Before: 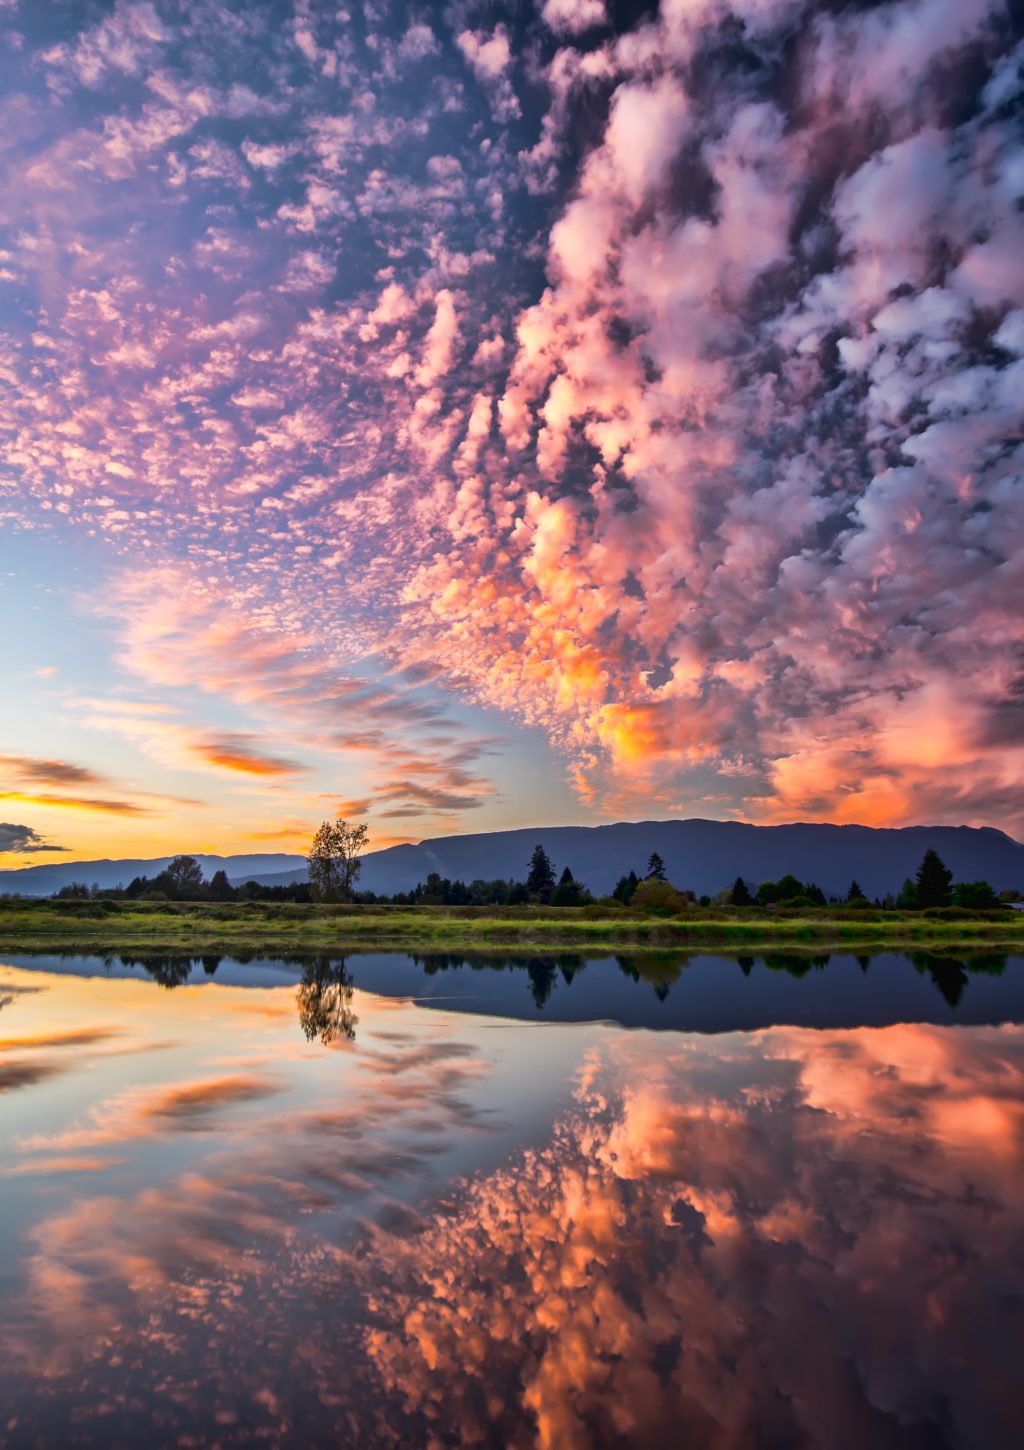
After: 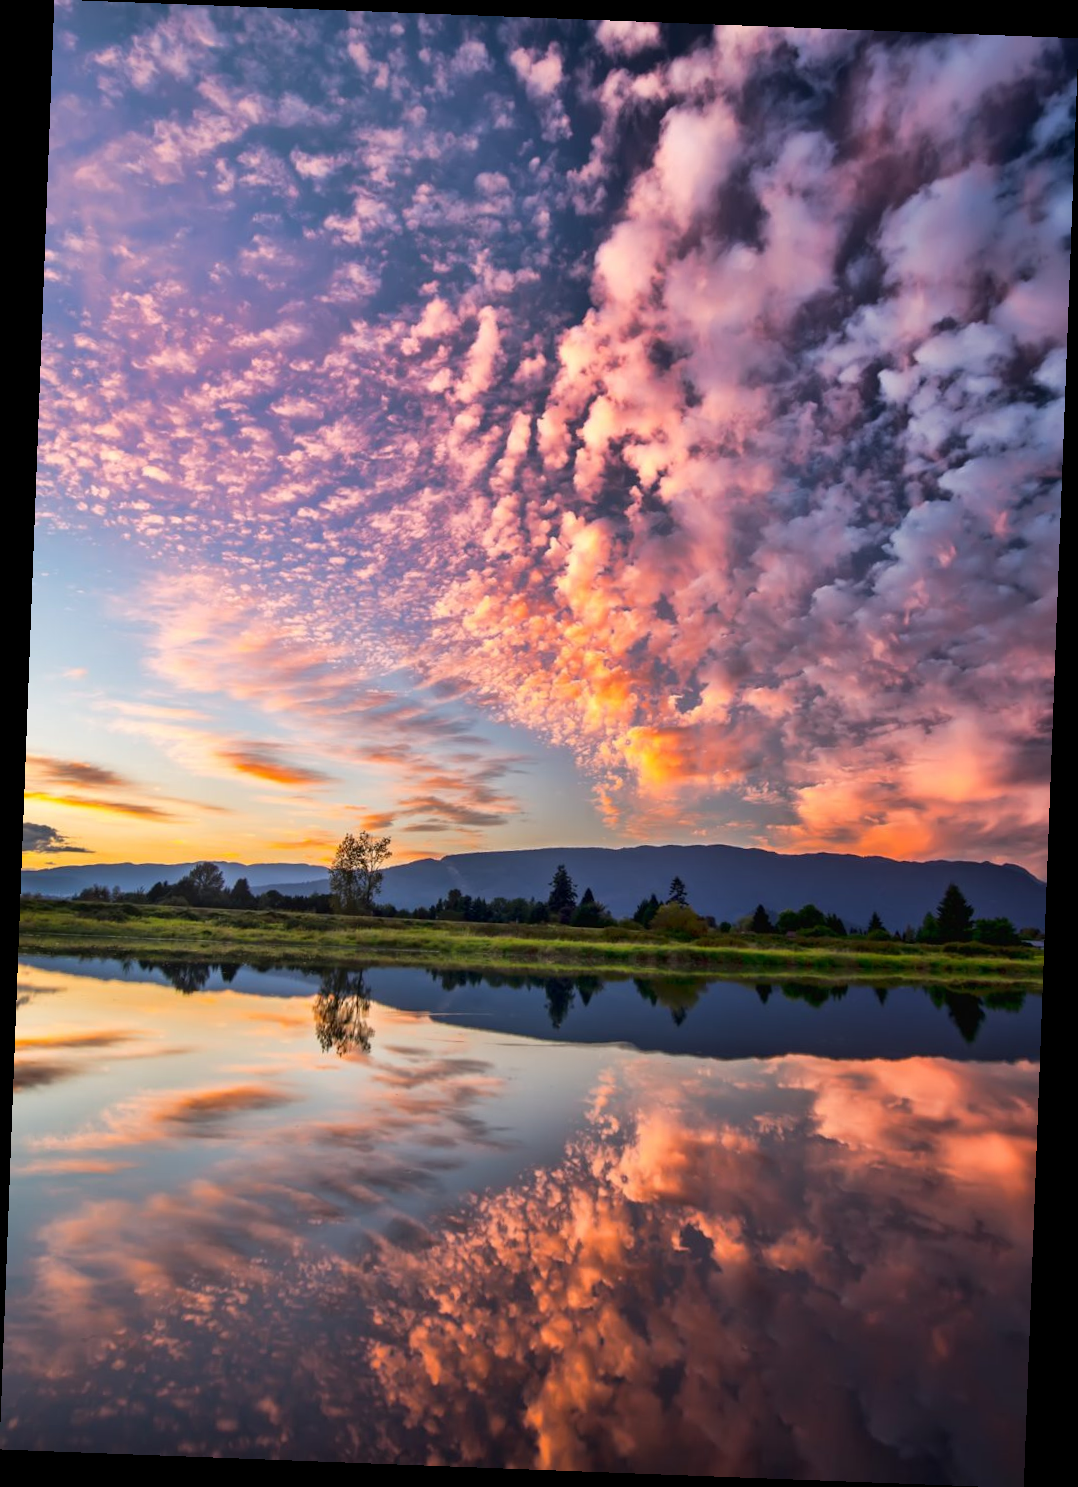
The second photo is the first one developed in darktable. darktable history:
rotate and perspective: rotation 2.17°, automatic cropping off
